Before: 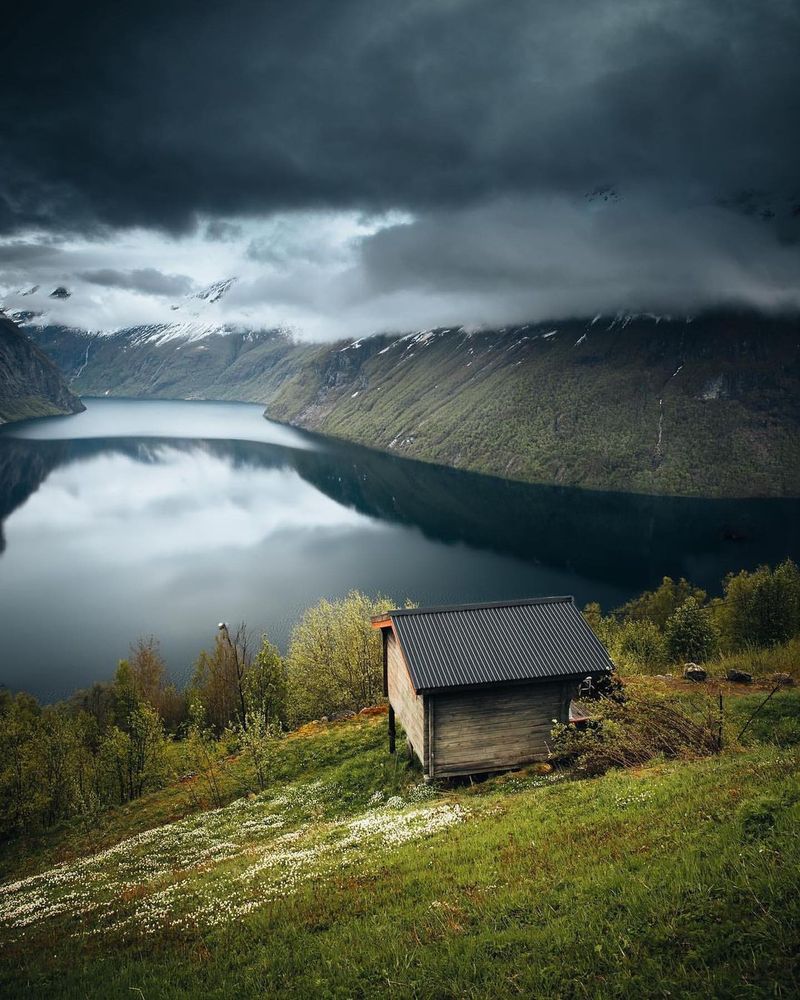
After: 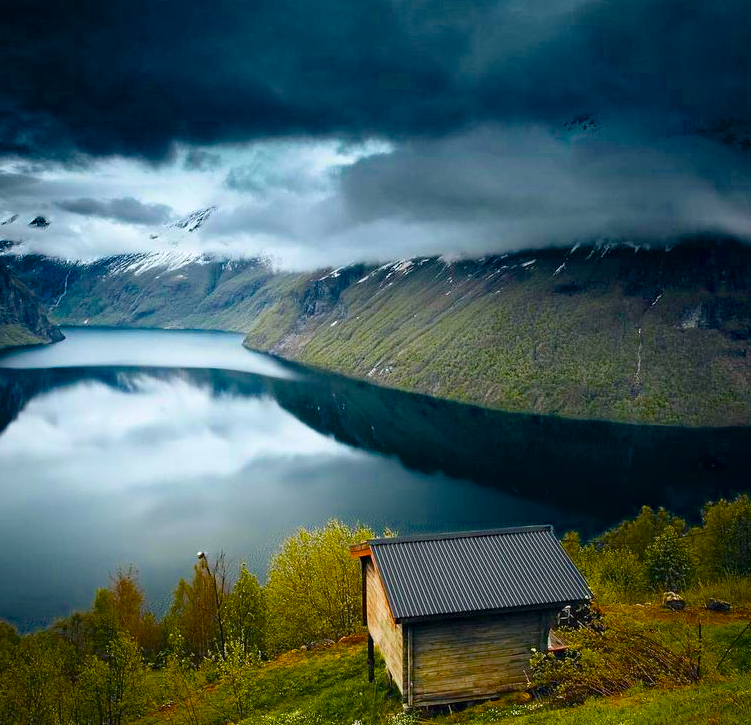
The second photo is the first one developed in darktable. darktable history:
haze removal: compatibility mode true, adaptive false
exposure: black level correction 0, exposure 1.744 EV, compensate highlight preservation false
color balance rgb: perceptual saturation grading › global saturation 36.214%, perceptual brilliance grading › global brilliance -48.135%, global vibrance 16.812%, saturation formula JzAzBz (2021)
crop: left 2.683%, top 7.153%, right 3.322%, bottom 20.314%
